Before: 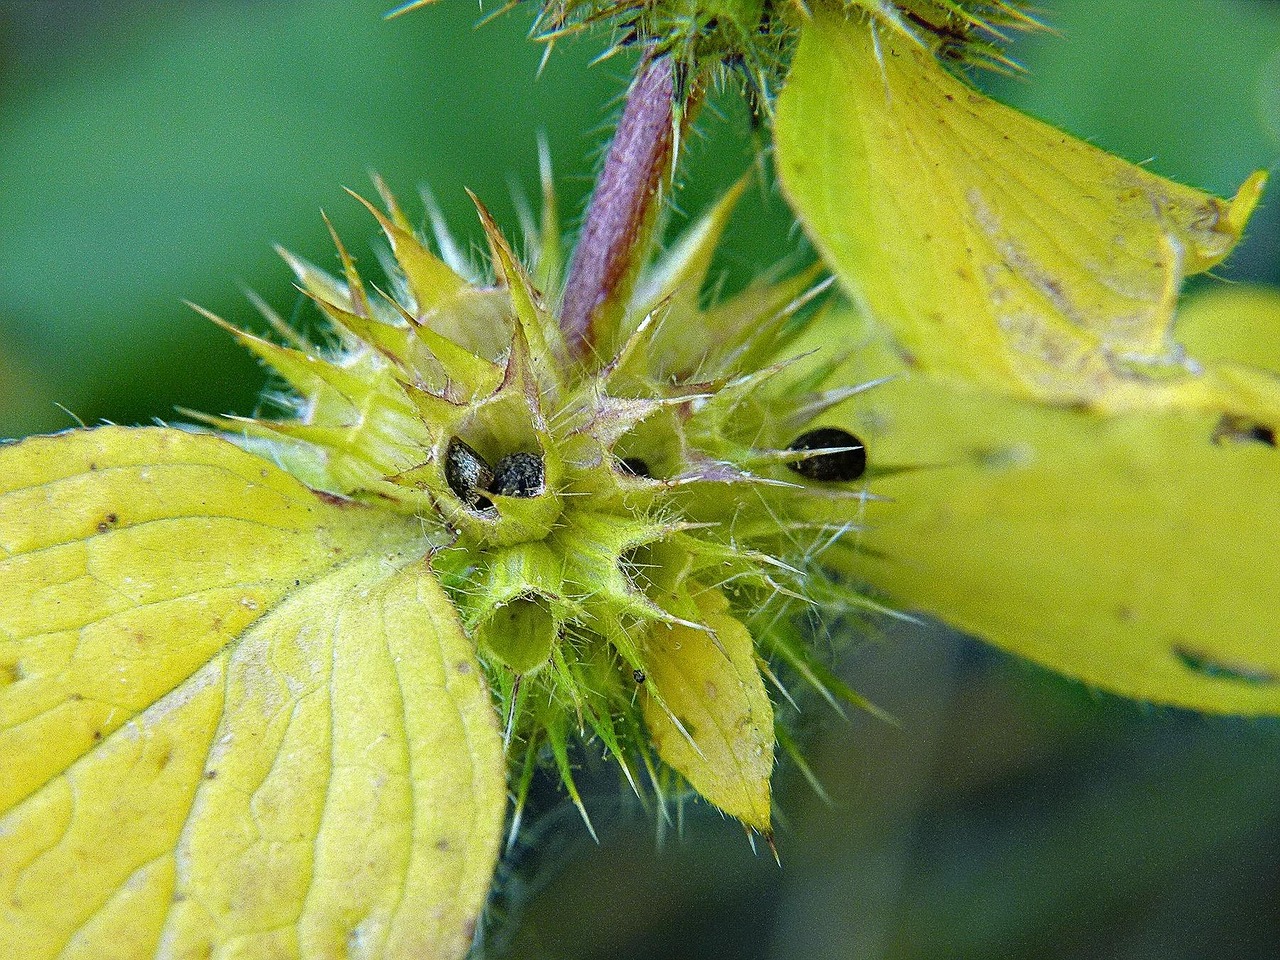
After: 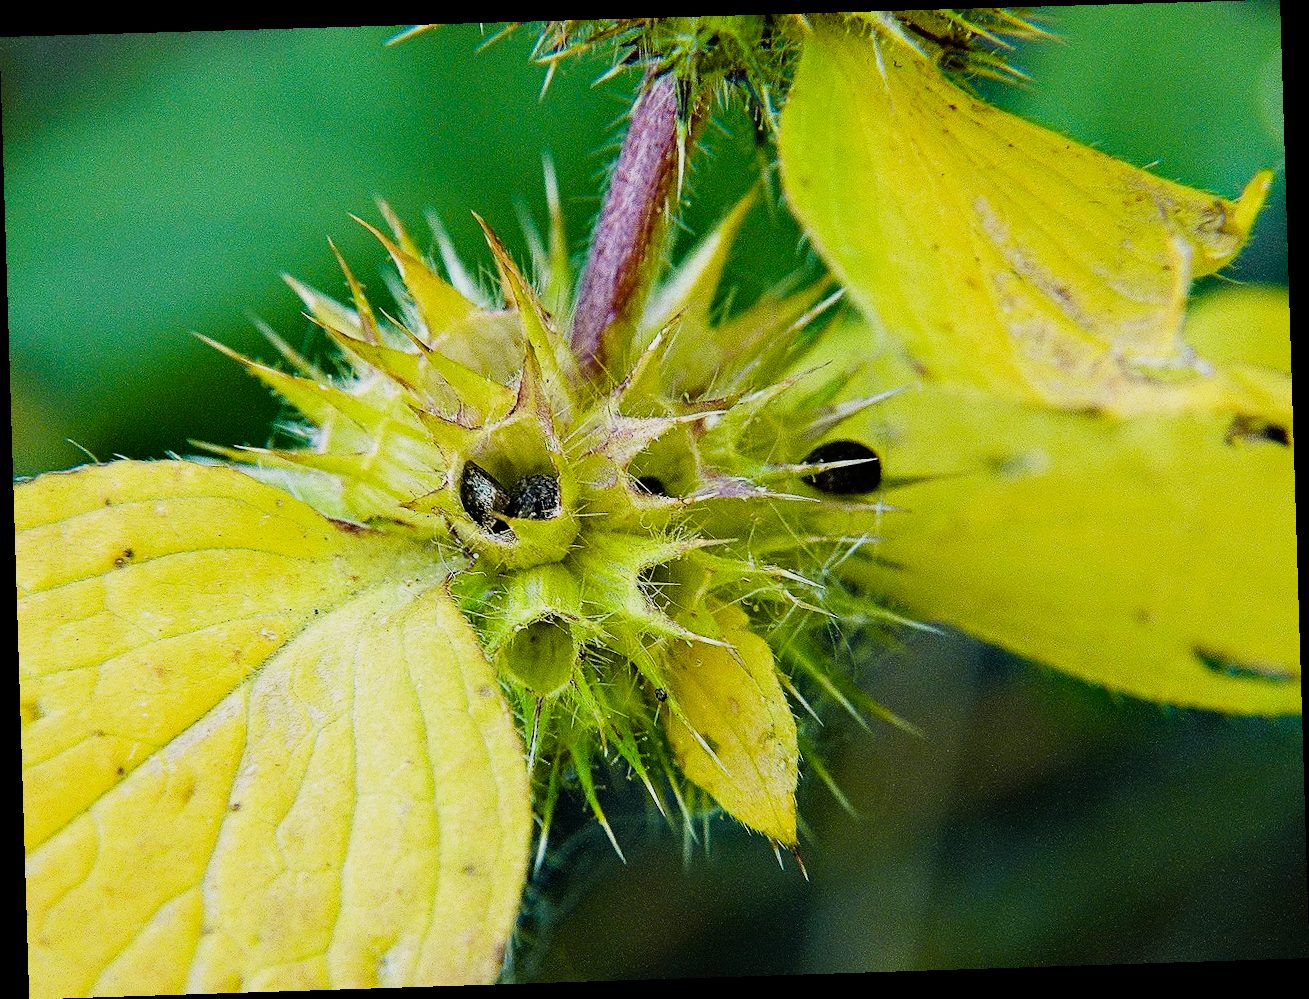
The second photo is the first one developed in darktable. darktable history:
rotate and perspective: rotation -1.77°, lens shift (horizontal) 0.004, automatic cropping off
white balance: red 1.045, blue 0.932
sigmoid: contrast 1.7
